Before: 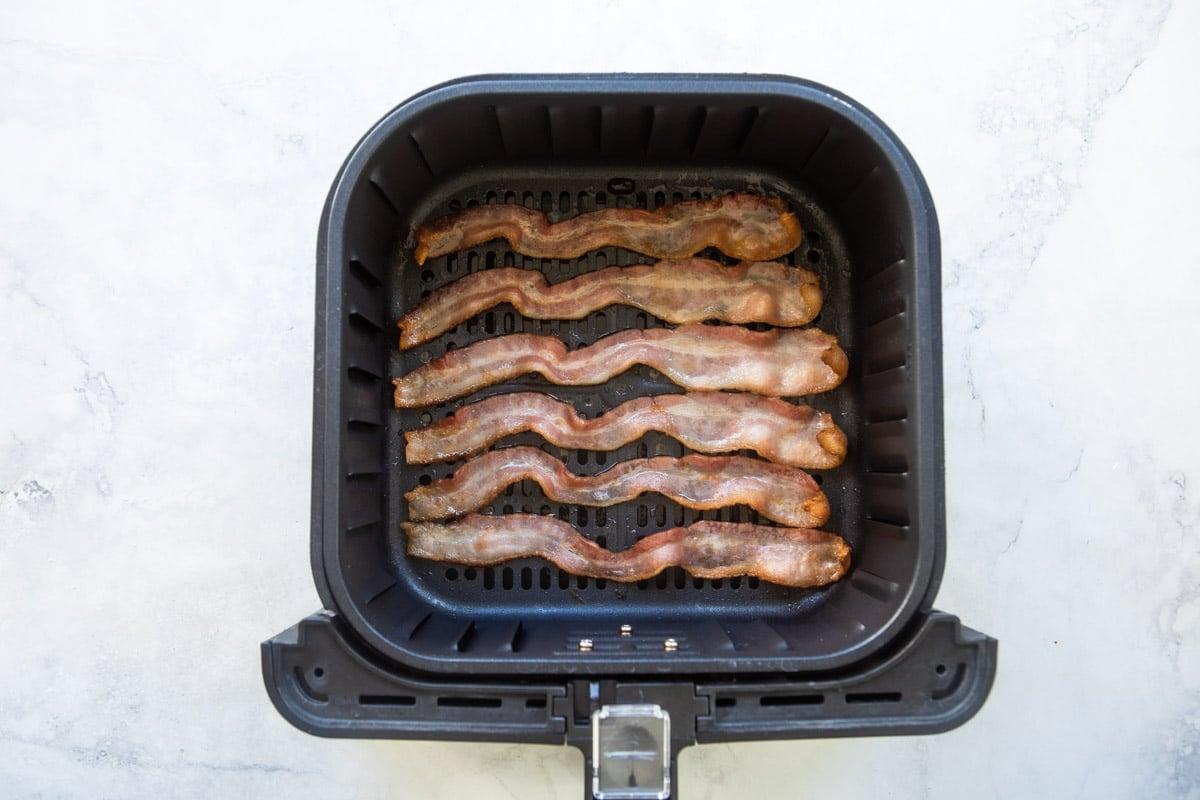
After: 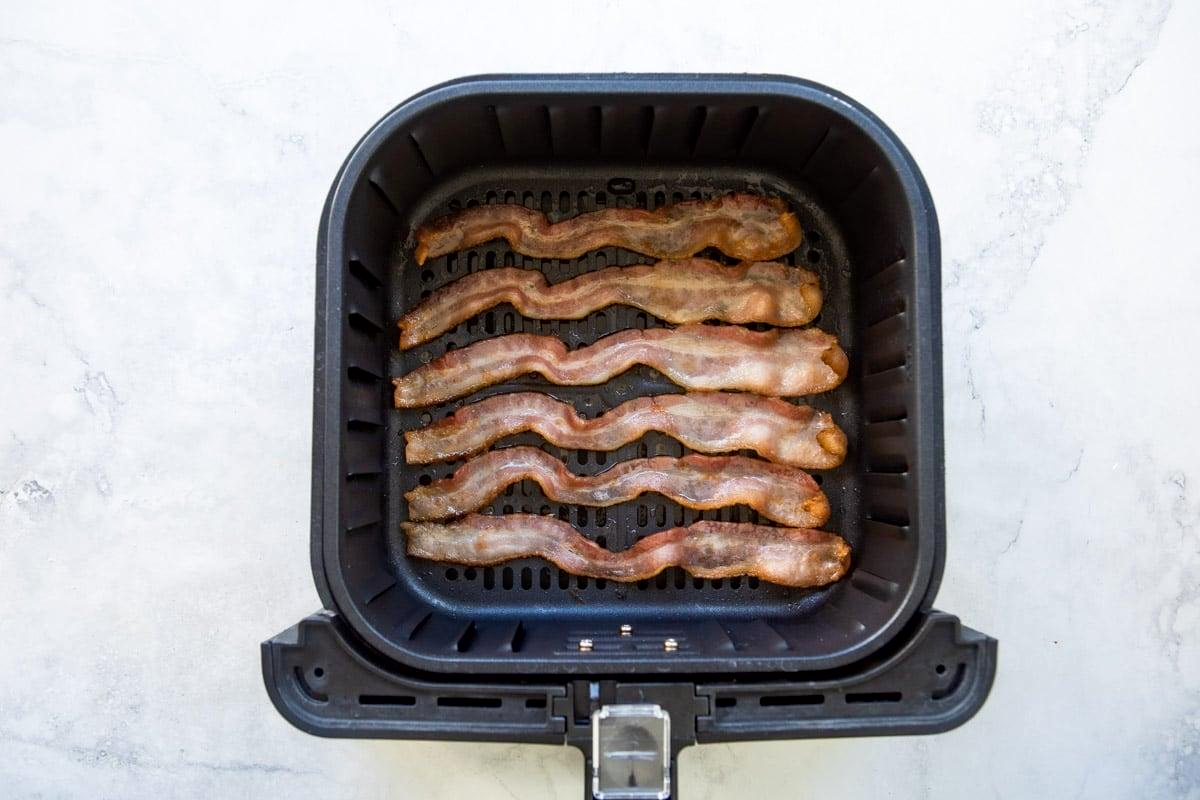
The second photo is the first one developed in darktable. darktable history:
local contrast: mode bilateral grid, contrast 9, coarseness 25, detail 115%, midtone range 0.2
haze removal: strength 0.285, distance 0.254, compatibility mode true, adaptive false
